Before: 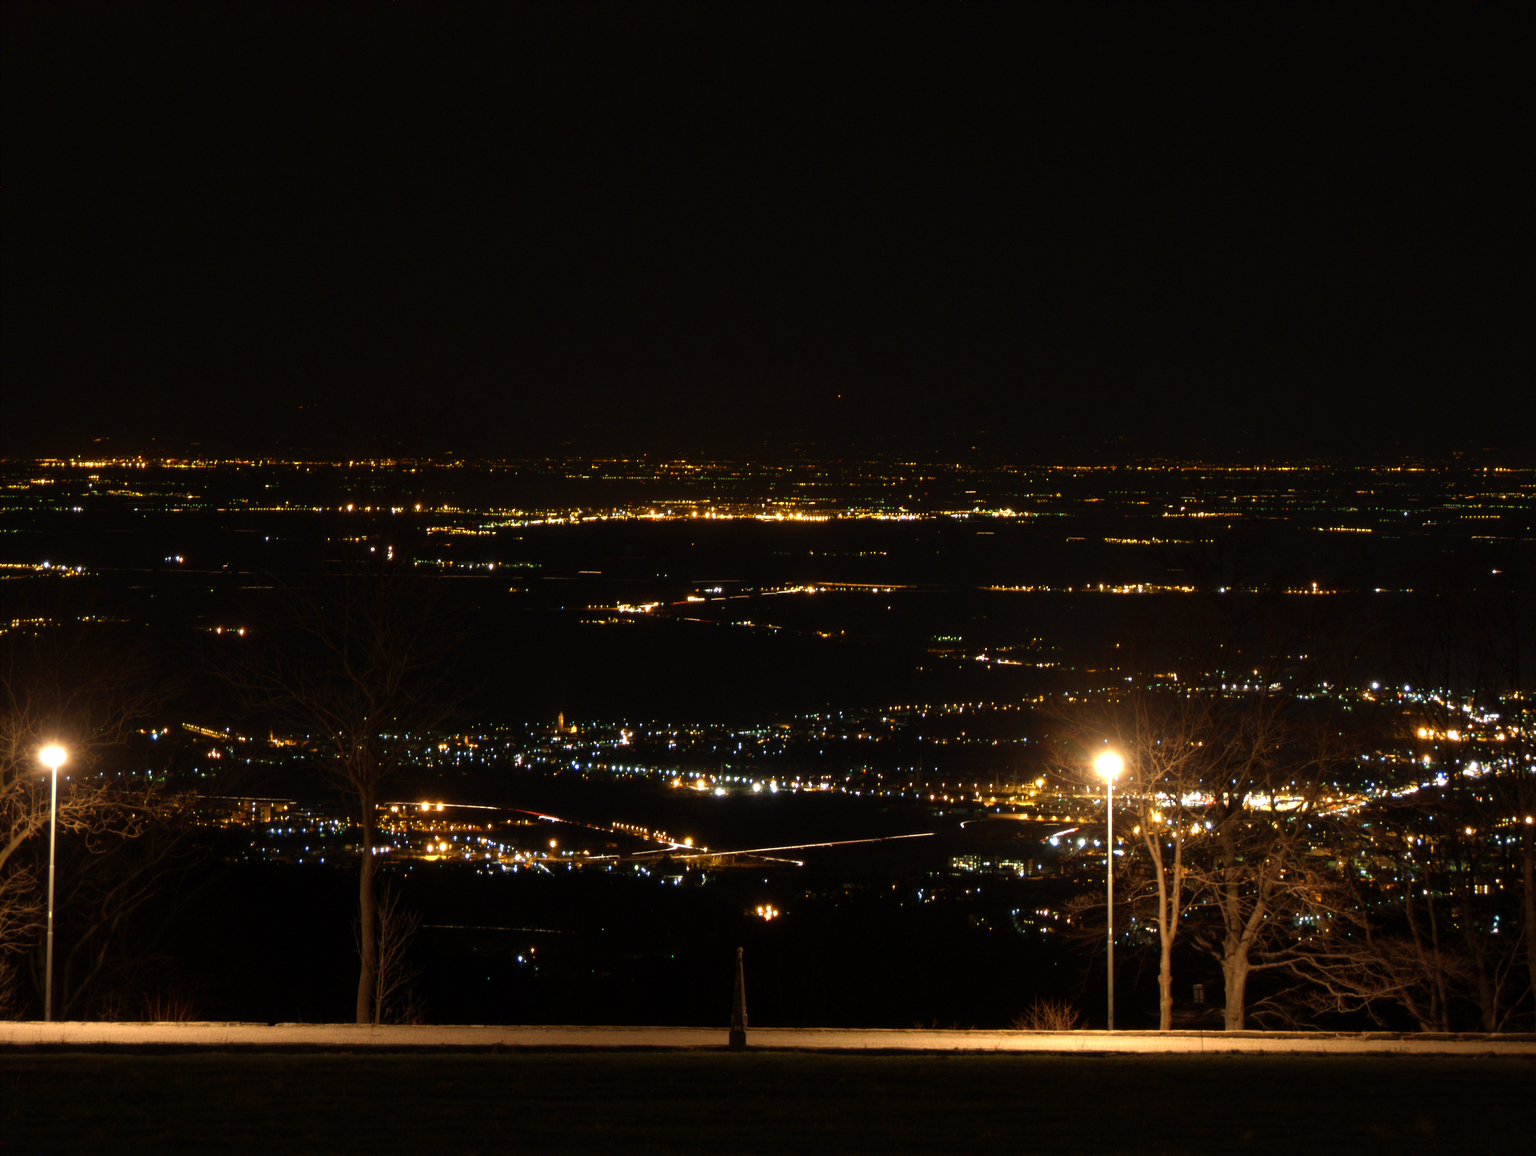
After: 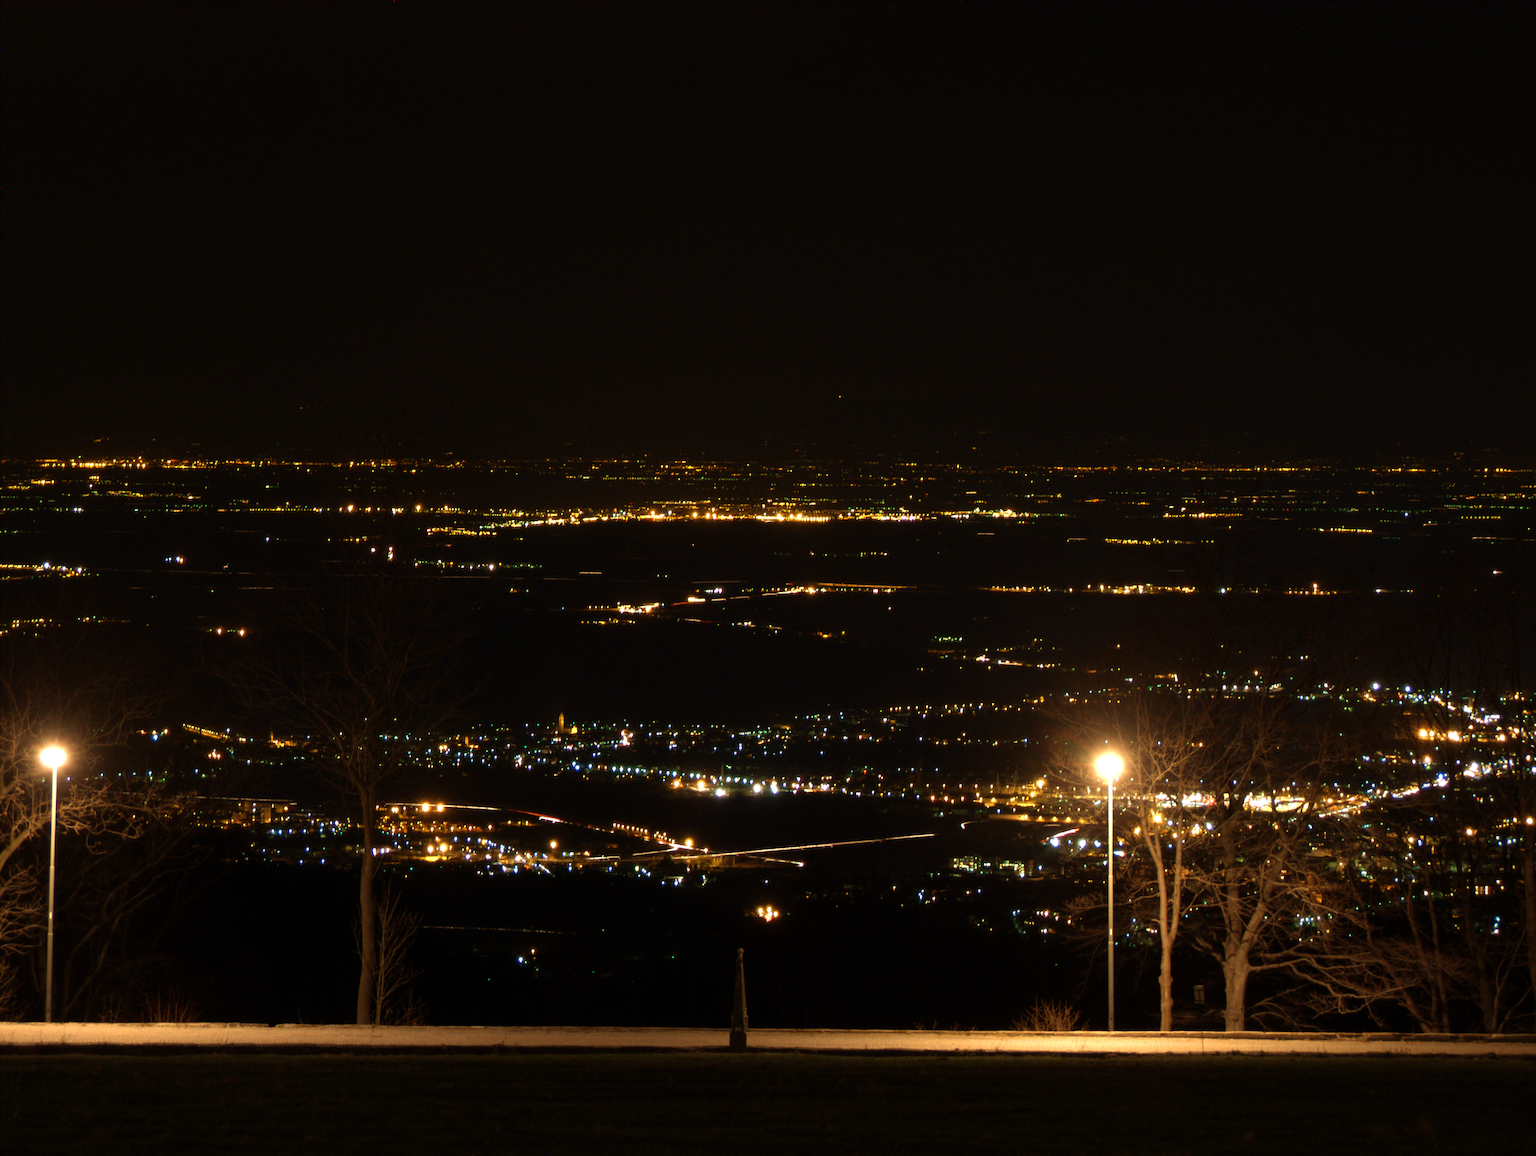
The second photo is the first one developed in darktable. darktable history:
velvia: strength 45%
exposure: compensate highlight preservation false
